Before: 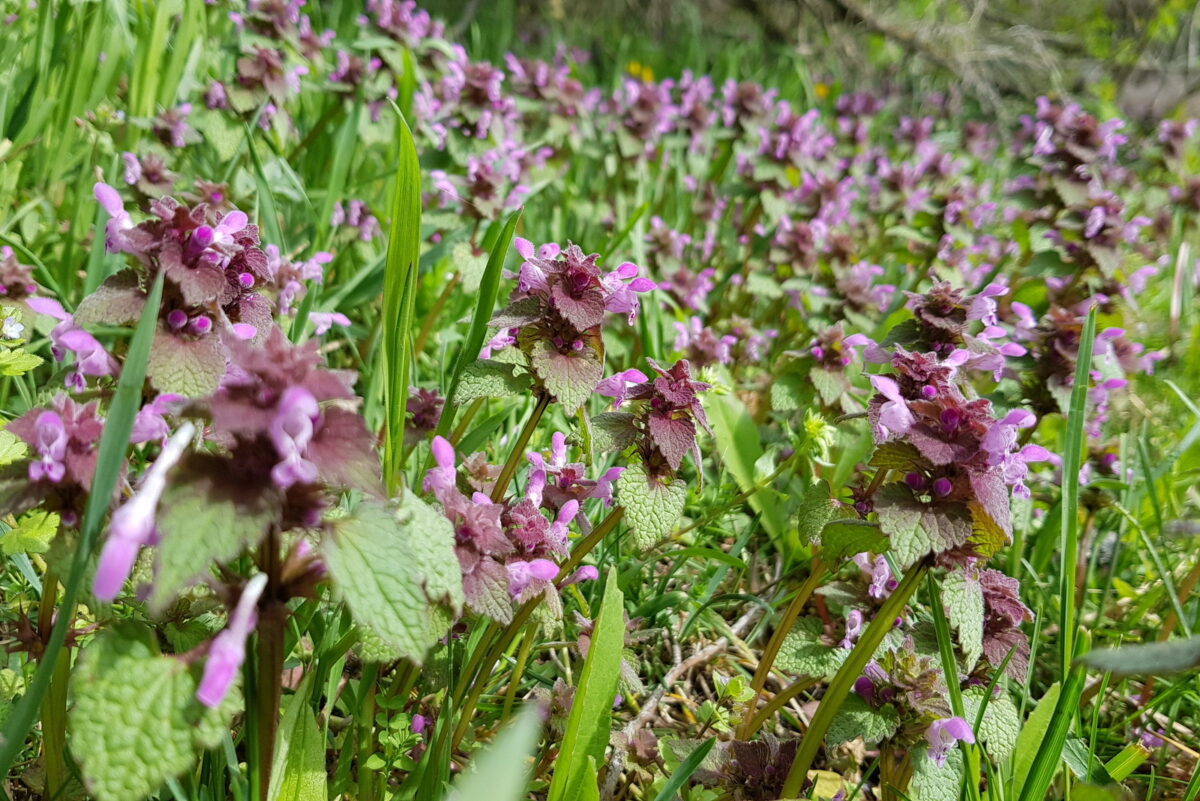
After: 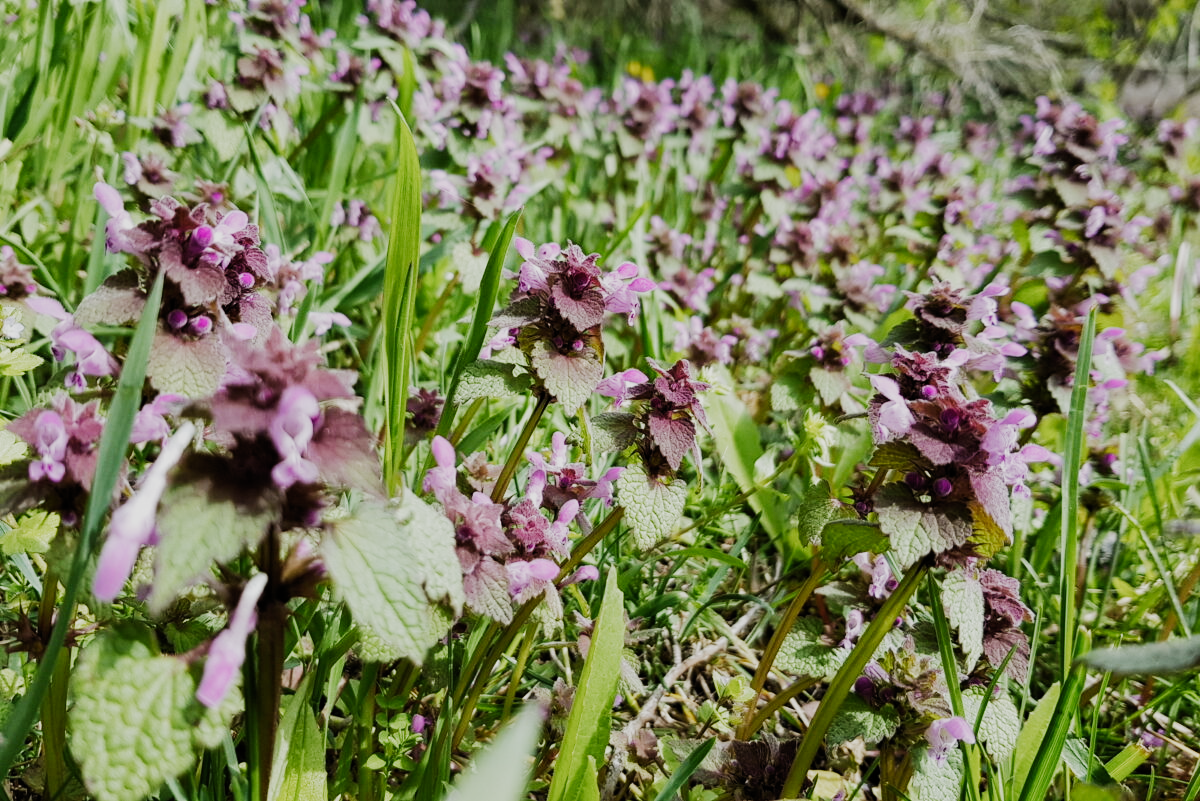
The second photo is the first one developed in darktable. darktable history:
filmic rgb: black relative exposure -8.48 EV, white relative exposure 4.67 EV, hardness 3.84, preserve chrominance no, color science v5 (2021), contrast in shadows safe, contrast in highlights safe
tone equalizer: -8 EV -0.735 EV, -7 EV -0.728 EV, -6 EV -0.587 EV, -5 EV -0.421 EV, -3 EV 0.403 EV, -2 EV 0.6 EV, -1 EV 0.675 EV, +0 EV 0.736 EV, edges refinement/feathering 500, mask exposure compensation -1.57 EV, preserve details no
levels: levels [0, 0.51, 1]
